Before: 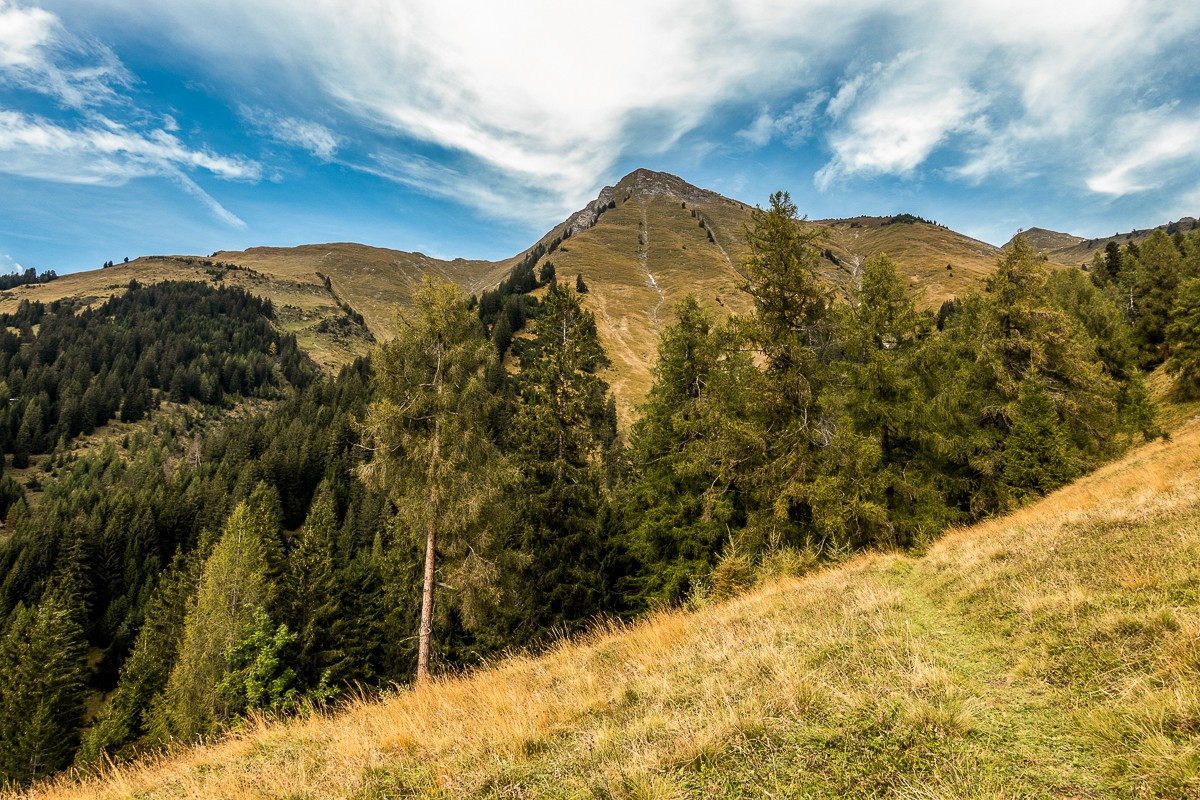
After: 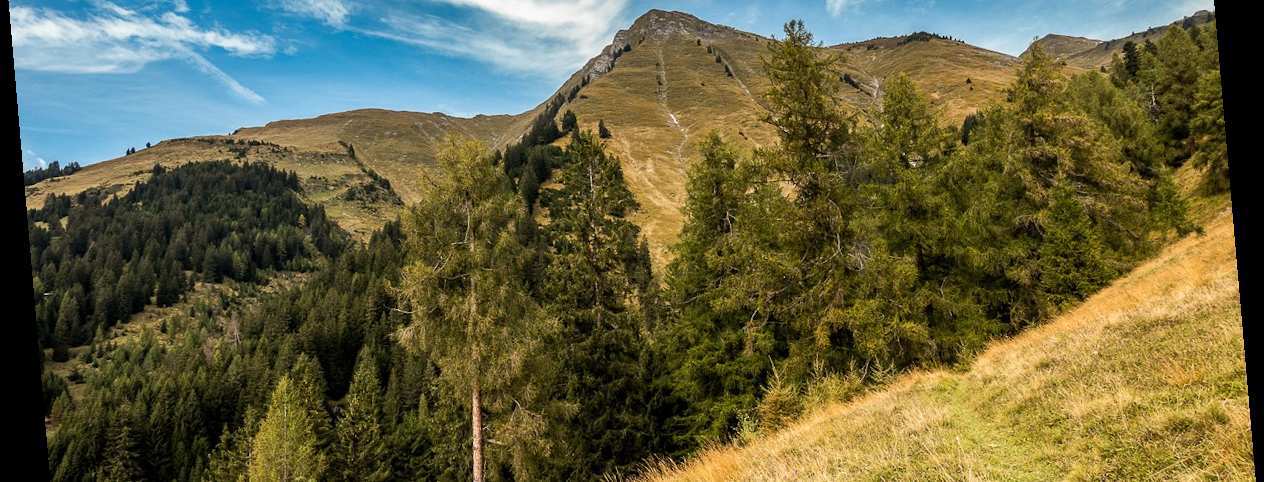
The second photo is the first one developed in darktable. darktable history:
crop and rotate: top 23.043%, bottom 23.437%
color balance: contrast fulcrum 17.78%
rotate and perspective: rotation -4.98°, automatic cropping off
